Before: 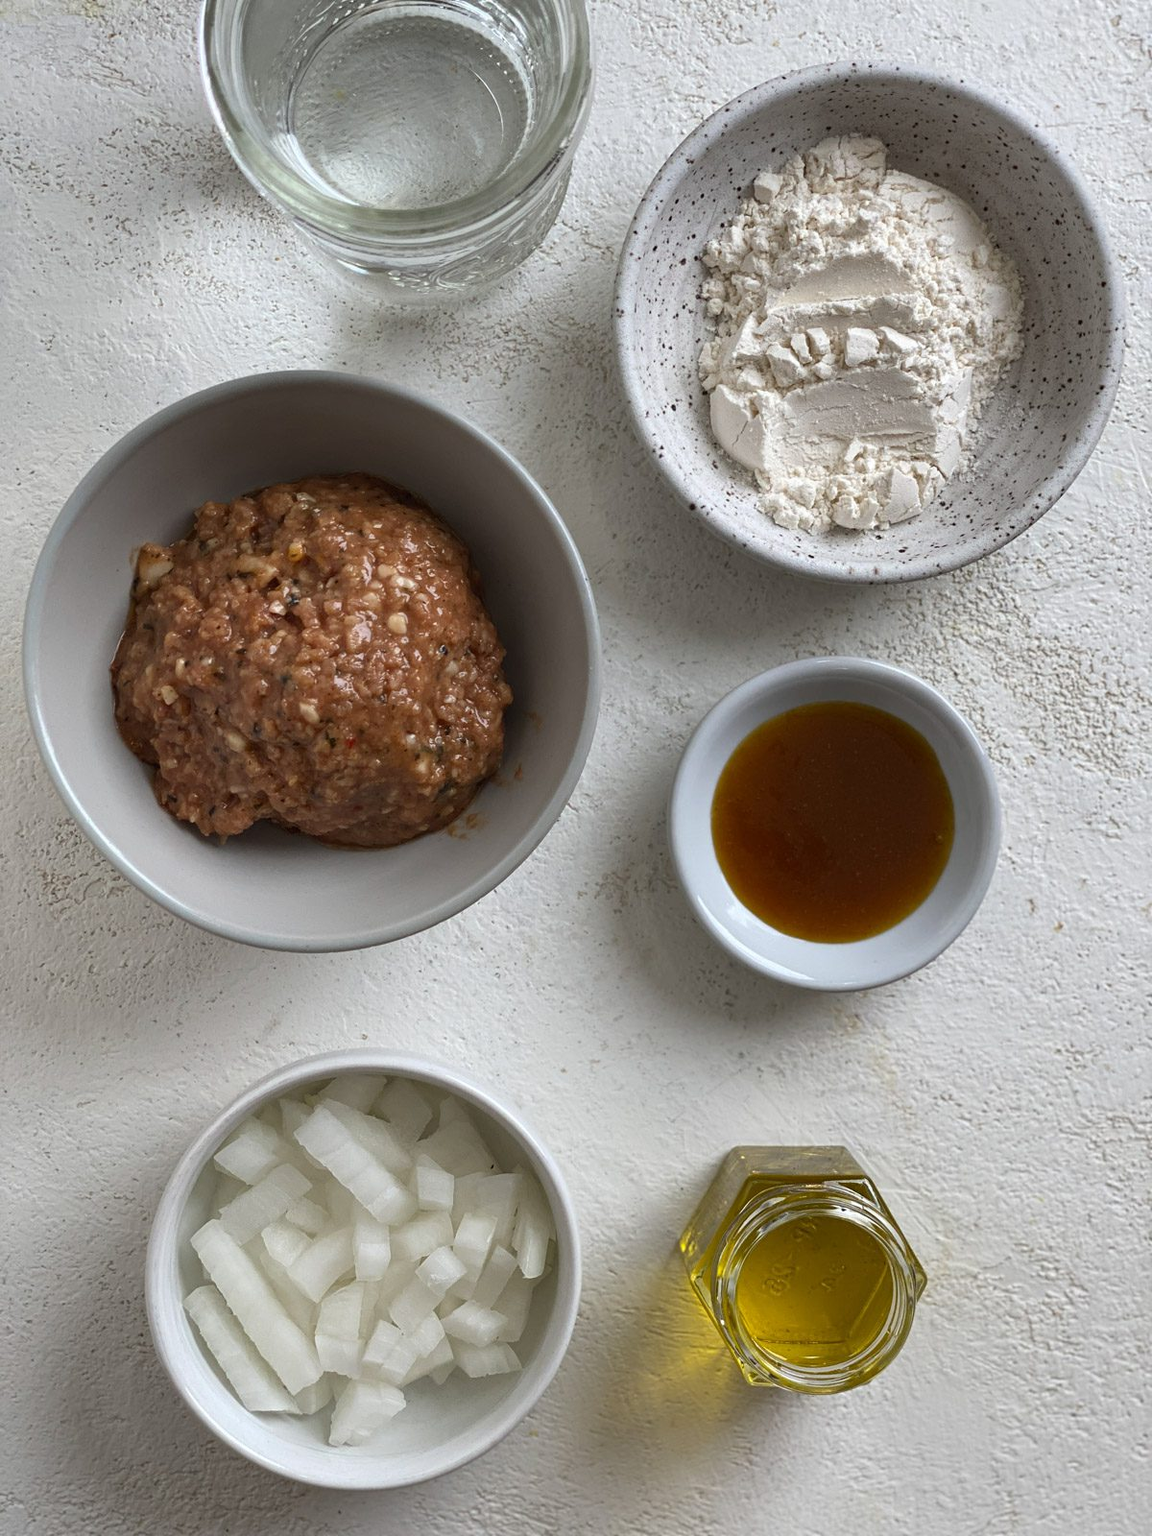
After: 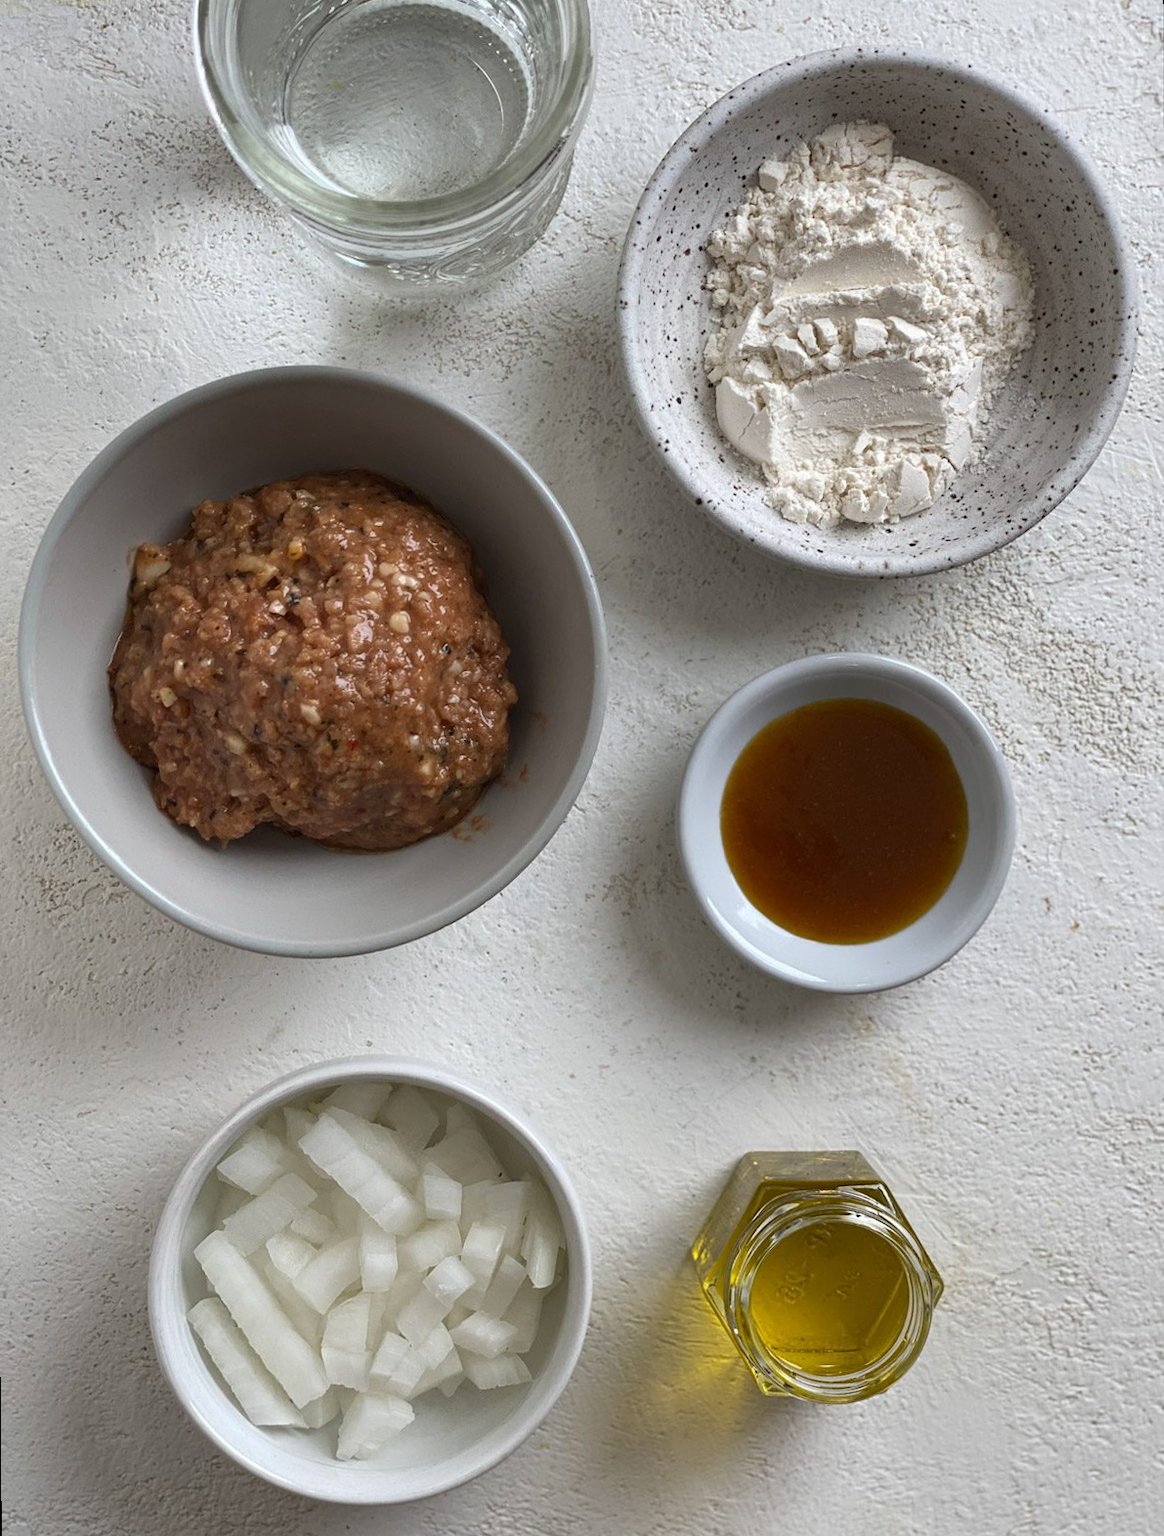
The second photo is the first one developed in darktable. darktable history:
rotate and perspective: rotation -0.45°, automatic cropping original format, crop left 0.008, crop right 0.992, crop top 0.012, crop bottom 0.988
